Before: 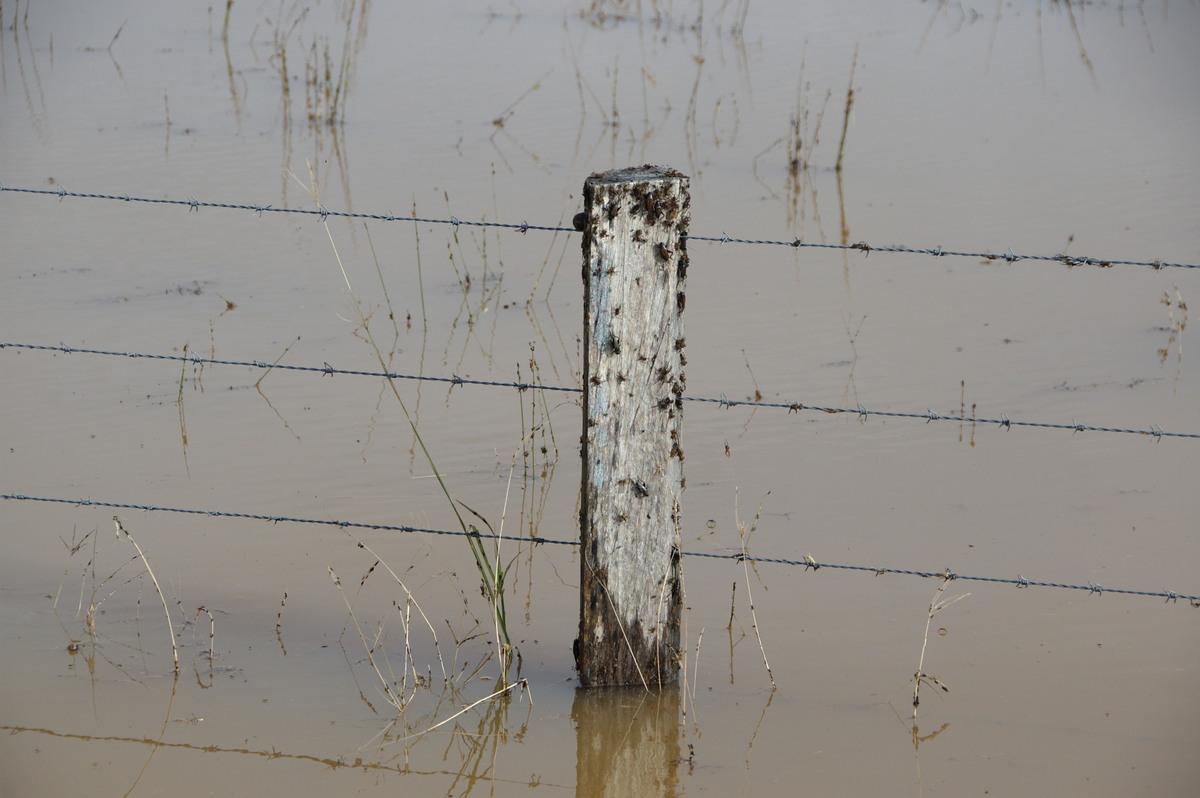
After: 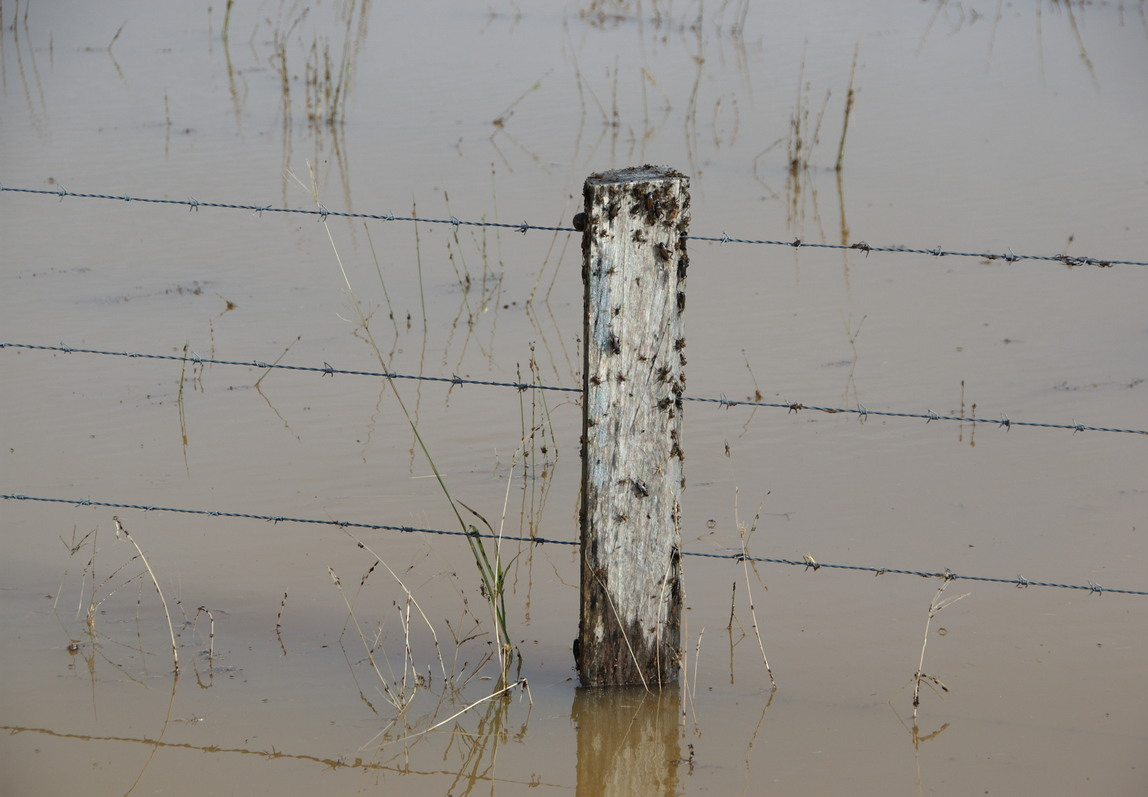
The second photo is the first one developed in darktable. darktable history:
crop: right 4.285%, bottom 0.032%
